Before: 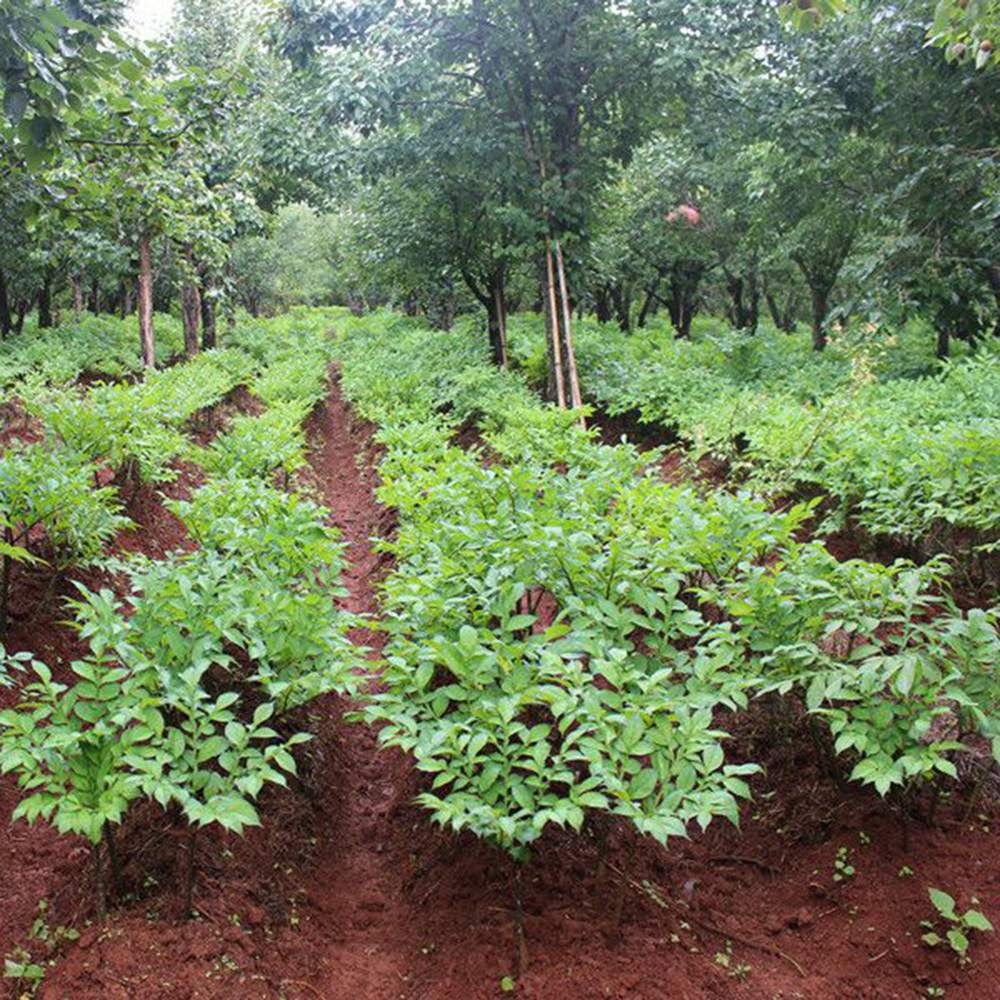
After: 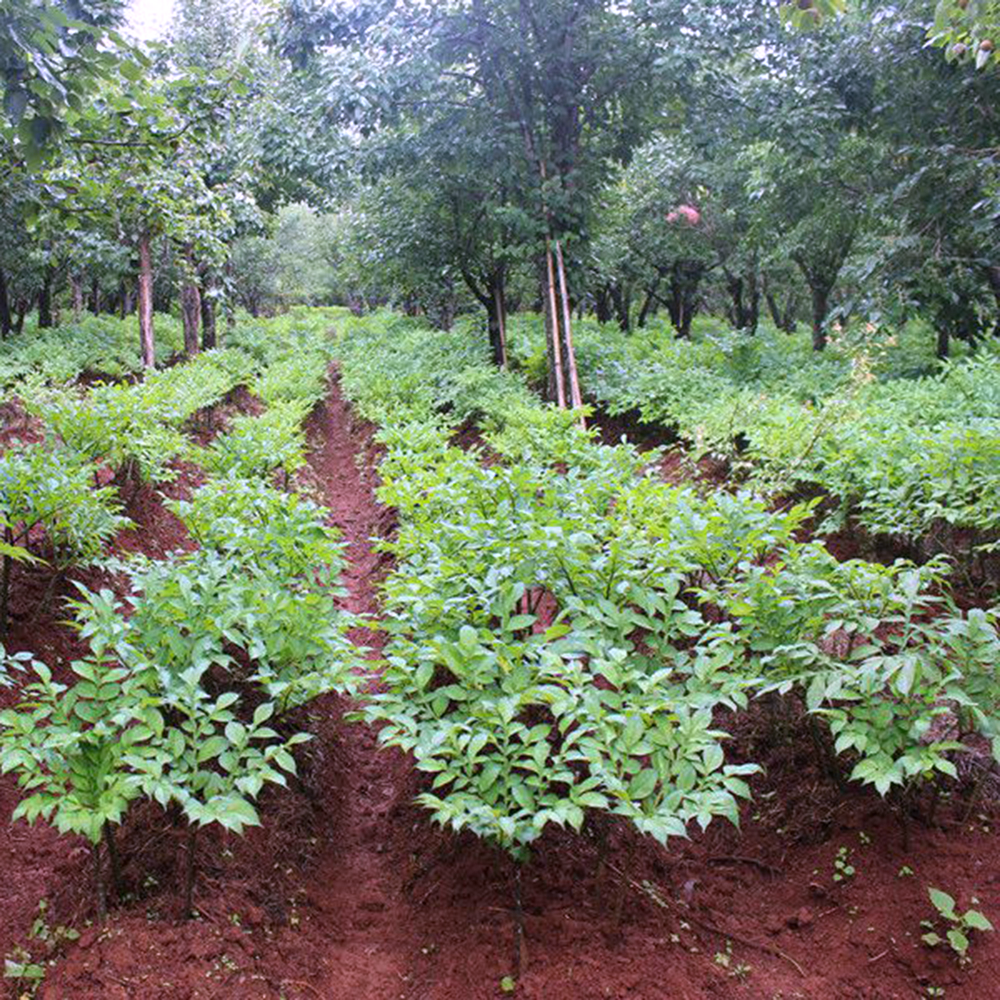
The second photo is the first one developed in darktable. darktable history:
tone equalizer: on, module defaults
white balance: red 1.042, blue 1.17
